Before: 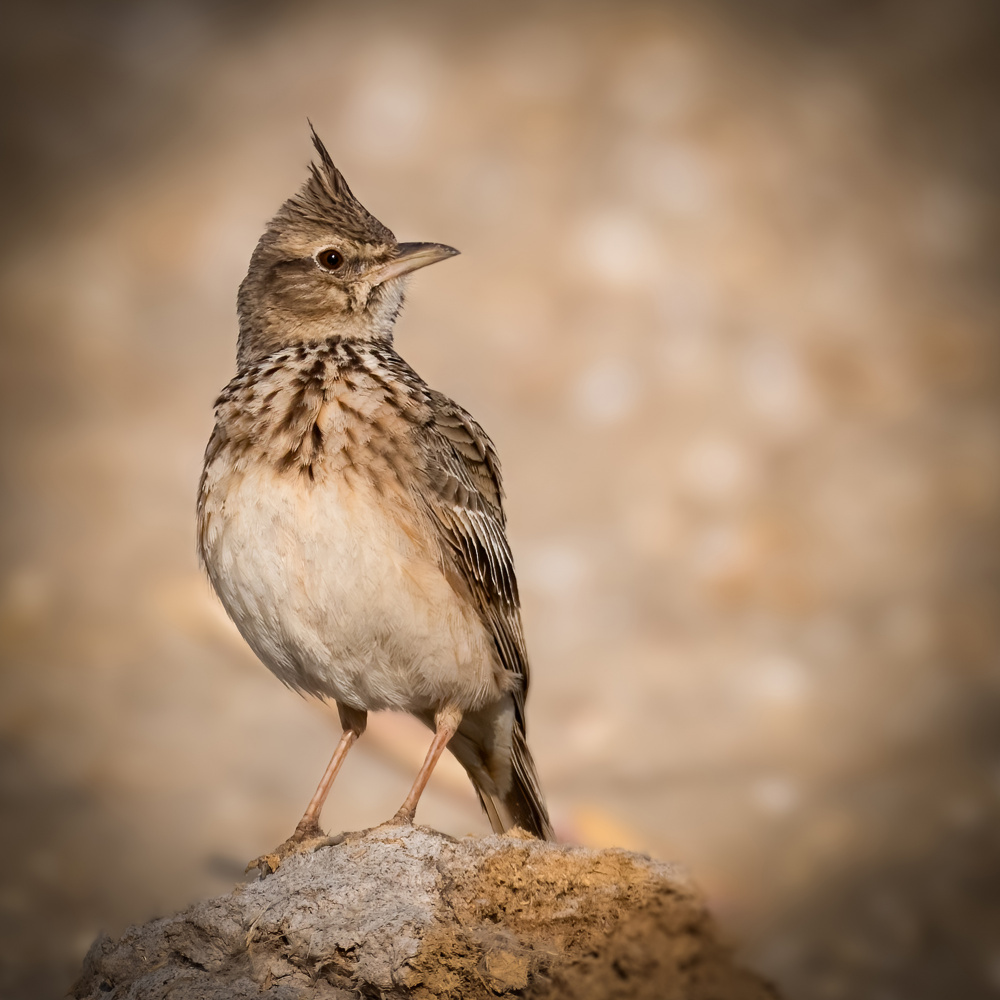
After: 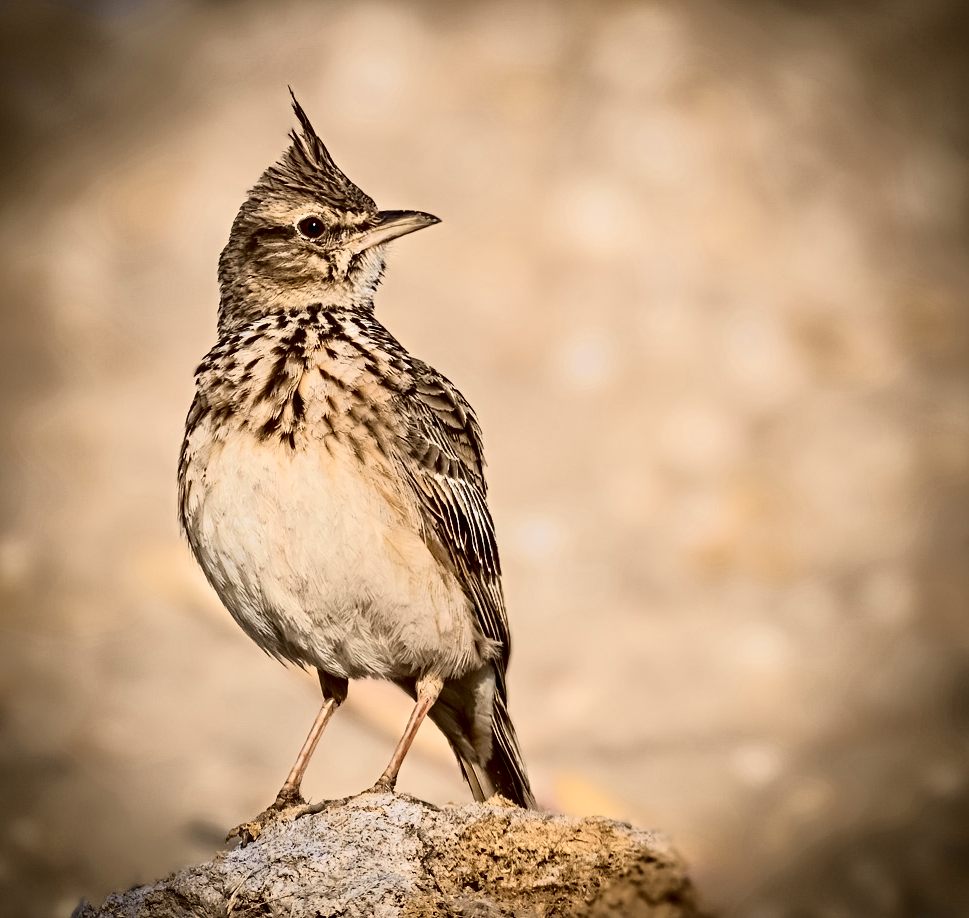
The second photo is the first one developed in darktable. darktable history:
crop: left 1.964%, top 3.251%, right 1.122%, bottom 4.933%
contrast equalizer: octaves 7, y [[0.5, 0.542, 0.583, 0.625, 0.667, 0.708], [0.5 ×6], [0.5 ×6], [0 ×6], [0 ×6]]
tone curve: curves: ch0 [(0, 0.008) (0.081, 0.044) (0.177, 0.123) (0.283, 0.253) (0.416, 0.449) (0.495, 0.524) (0.661, 0.756) (0.796, 0.859) (1, 0.951)]; ch1 [(0, 0) (0.161, 0.092) (0.35, 0.33) (0.392, 0.392) (0.427, 0.426) (0.479, 0.472) (0.505, 0.5) (0.521, 0.524) (0.567, 0.564) (0.583, 0.588) (0.625, 0.627) (0.678, 0.733) (1, 1)]; ch2 [(0, 0) (0.346, 0.362) (0.404, 0.427) (0.502, 0.499) (0.531, 0.523) (0.544, 0.561) (0.58, 0.59) (0.629, 0.642) (0.717, 0.678) (1, 1)], color space Lab, independent channels, preserve colors none
